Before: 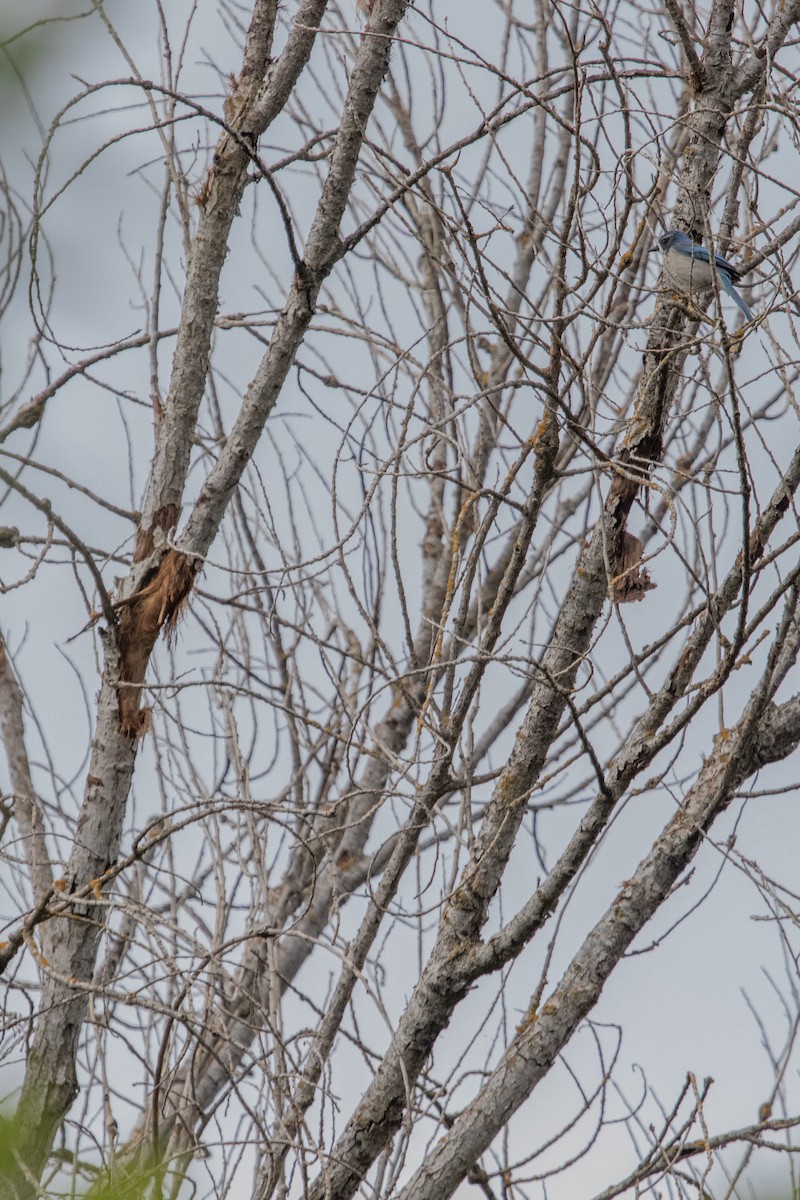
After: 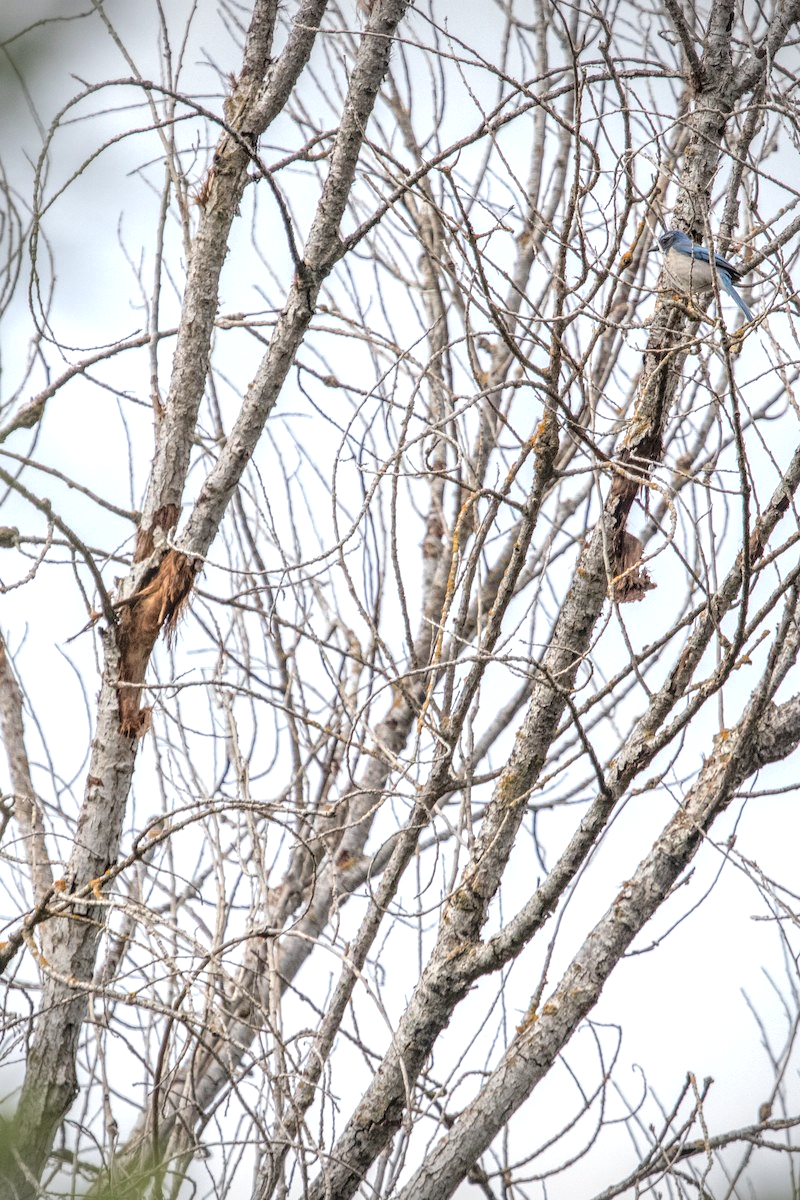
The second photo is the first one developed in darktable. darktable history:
local contrast: on, module defaults
exposure: black level correction 0, exposure 1.1 EV, compensate exposure bias true, compensate highlight preservation false
vignetting: width/height ratio 1.094
